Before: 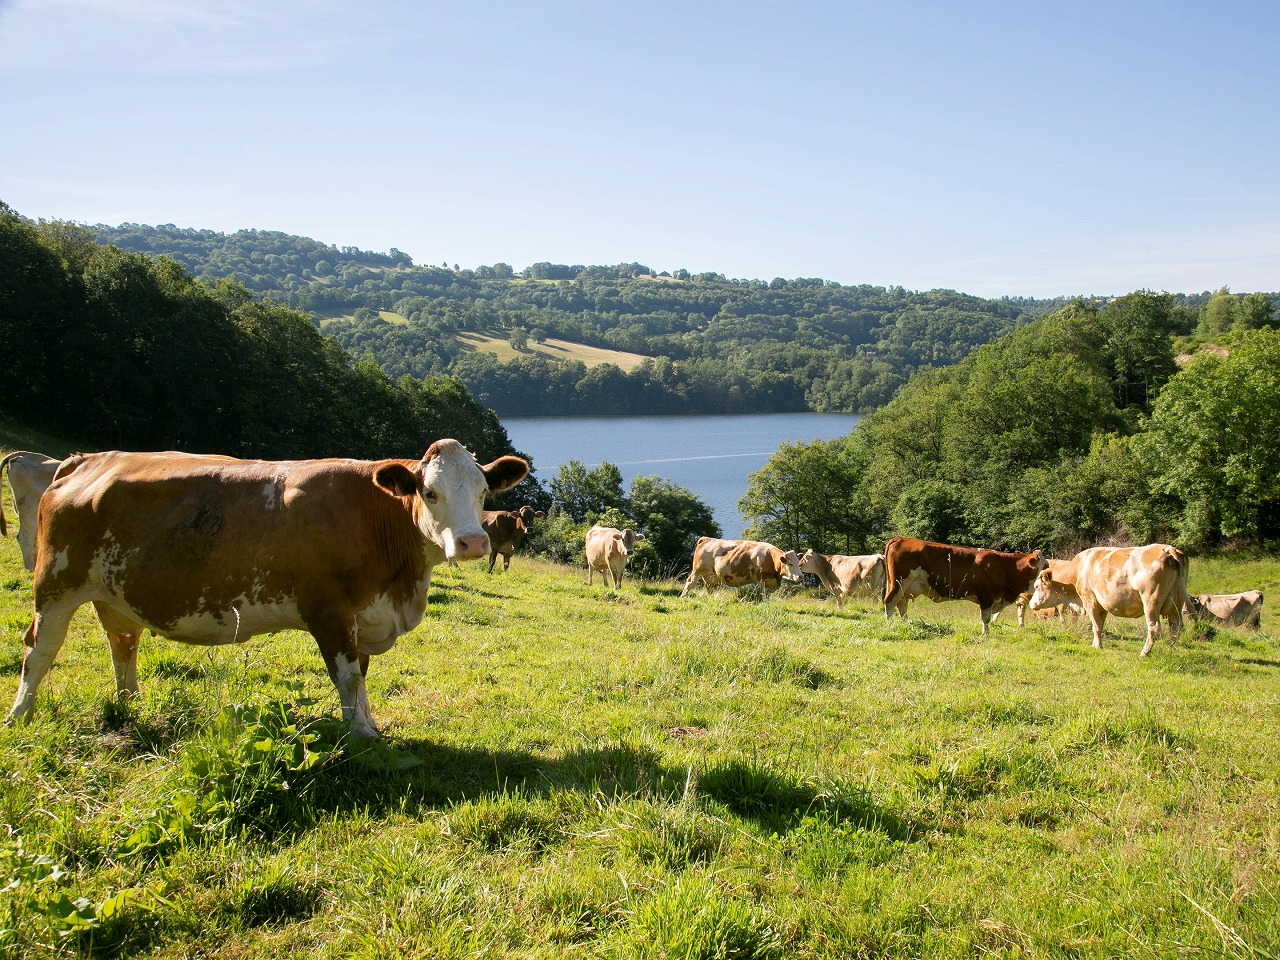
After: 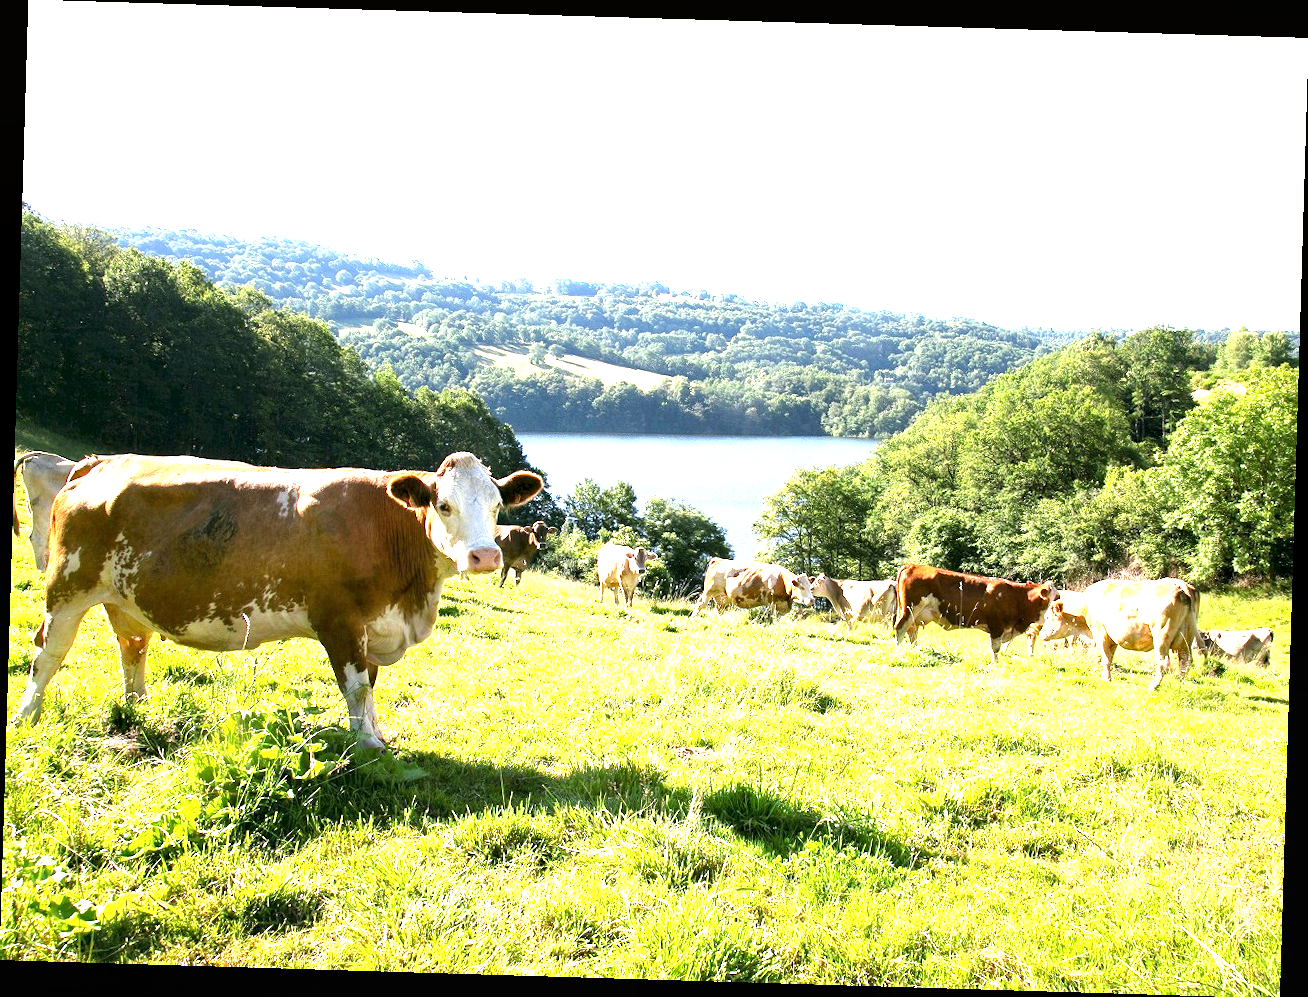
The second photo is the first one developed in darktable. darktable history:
white balance: red 0.984, blue 1.059
exposure: black level correction 0, exposure 1.9 EV, compensate highlight preservation false
contrast equalizer: octaves 7, y [[0.6 ×6], [0.55 ×6], [0 ×6], [0 ×6], [0 ×6]], mix 0.3
rotate and perspective: rotation 1.72°, automatic cropping off
